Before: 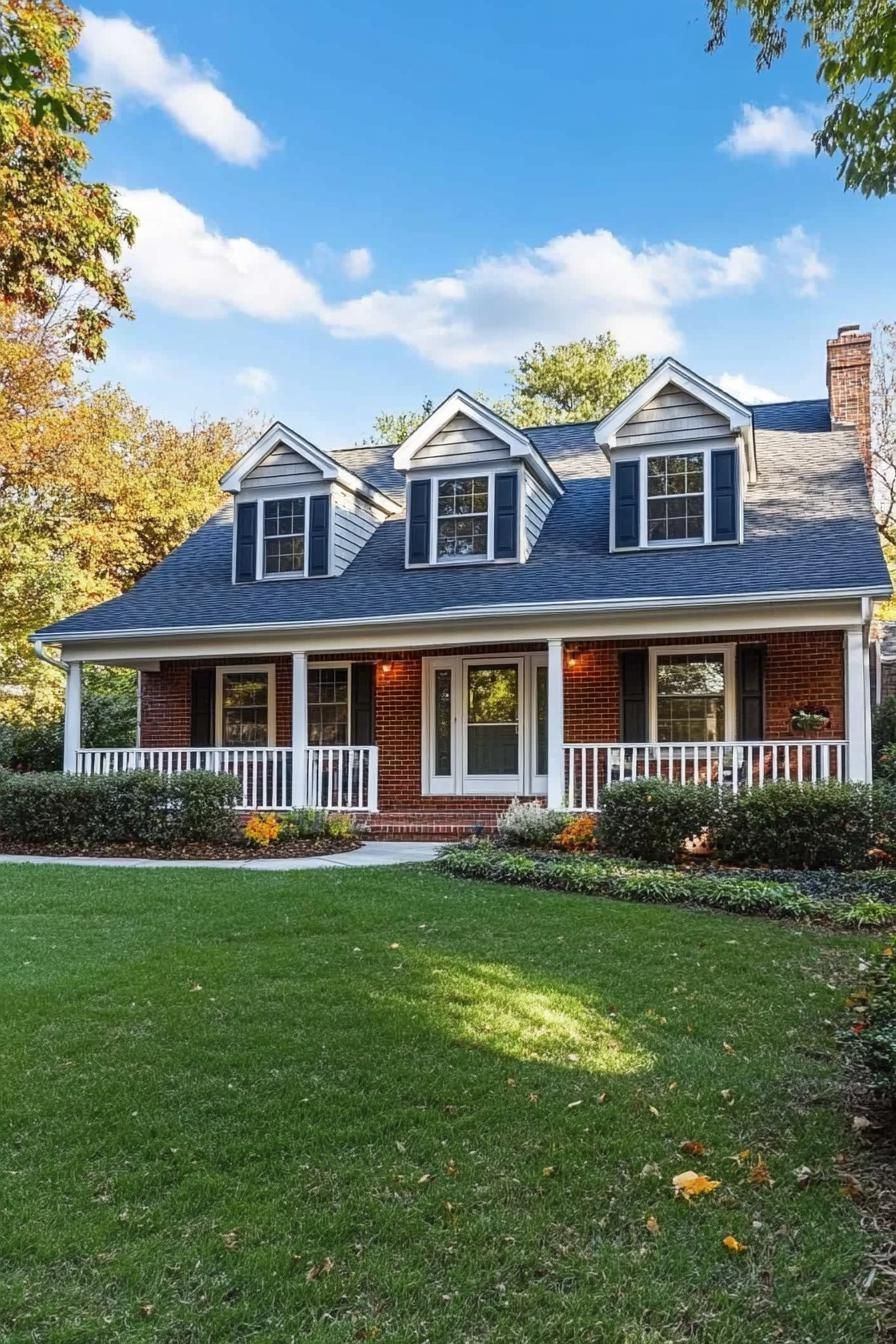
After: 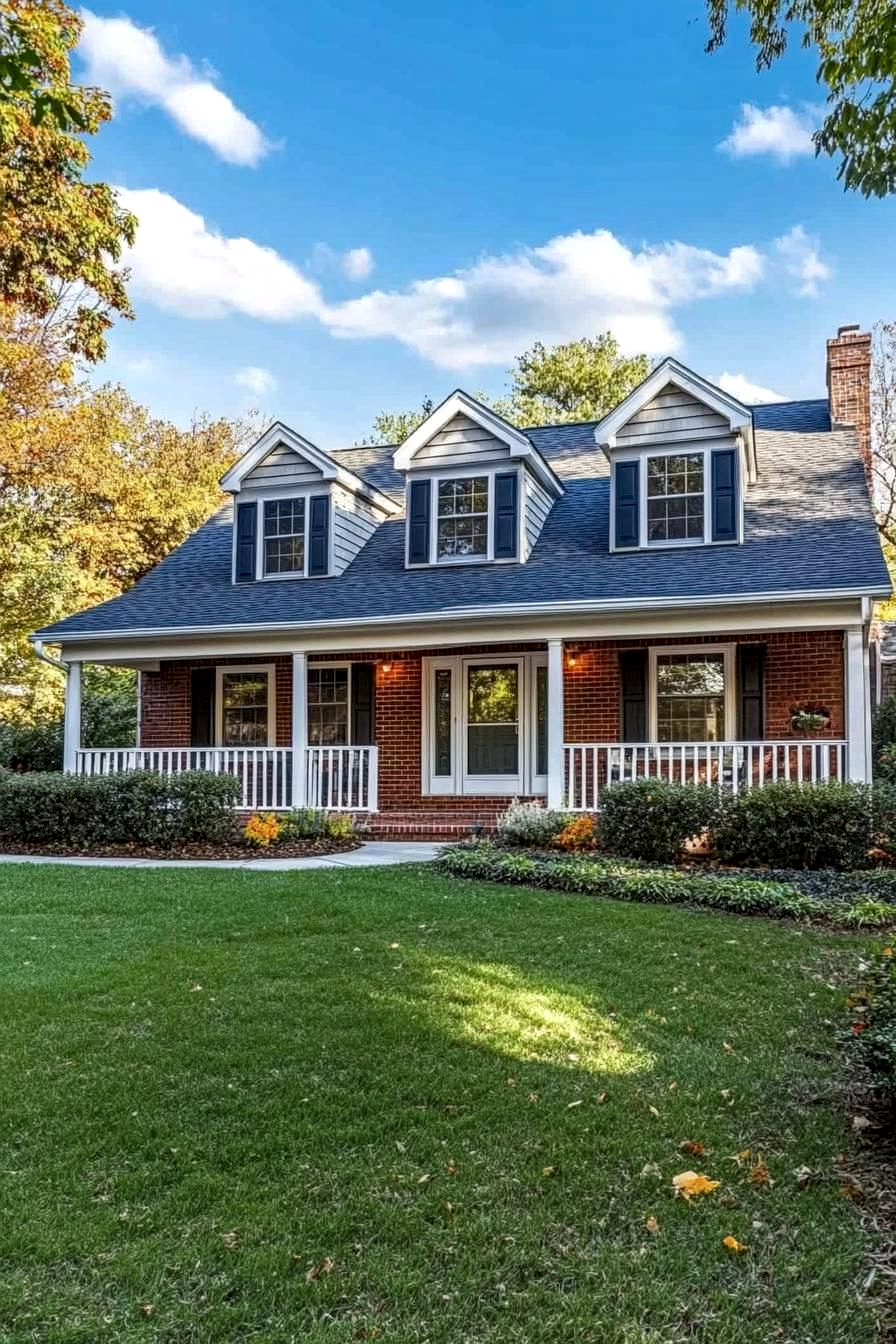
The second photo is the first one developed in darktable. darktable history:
haze removal: compatibility mode true, adaptive false
local contrast: highlights 32%, detail 134%
